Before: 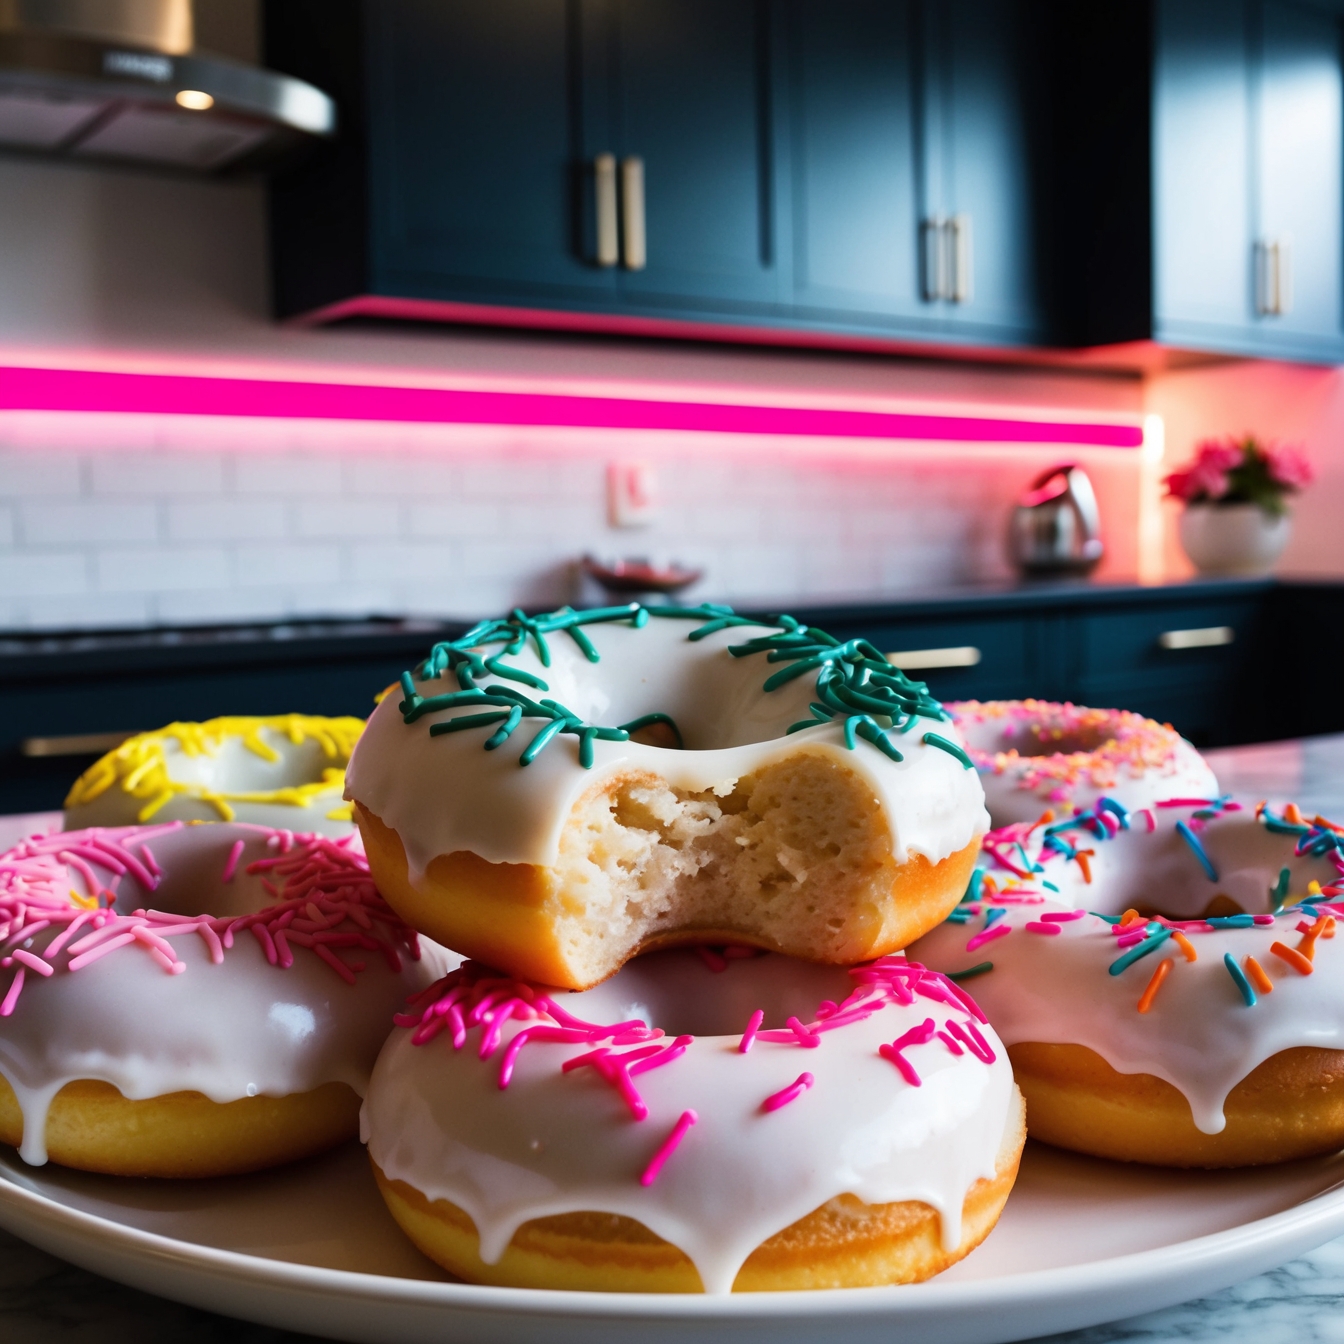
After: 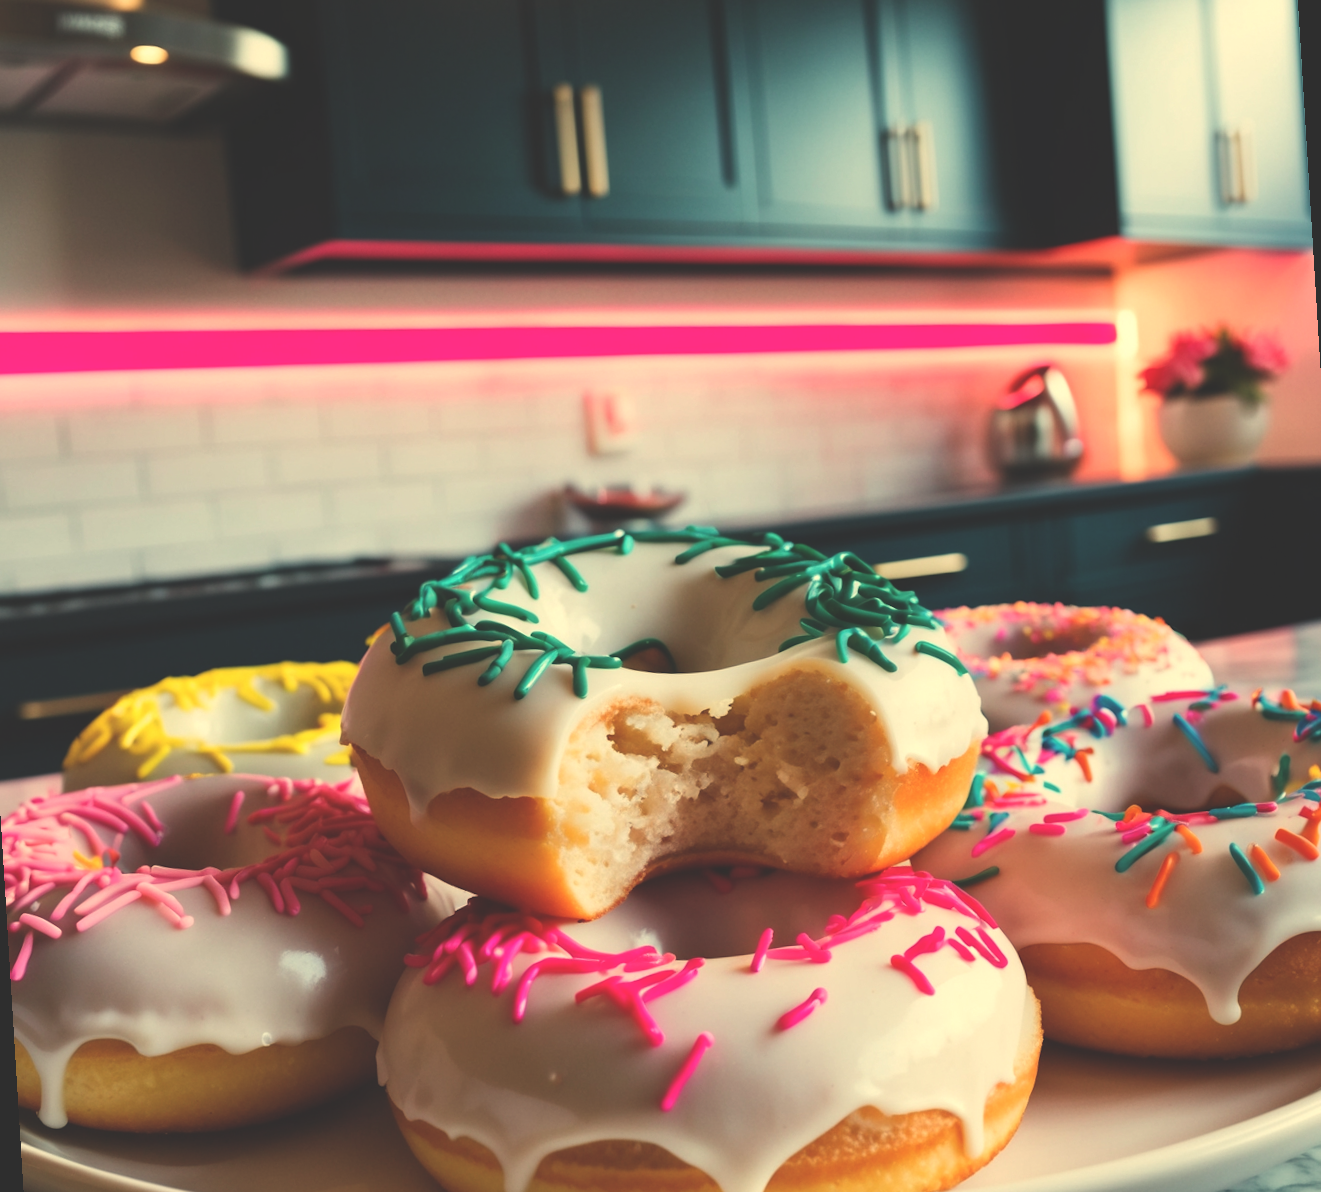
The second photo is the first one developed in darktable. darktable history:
exposure: black level correction -0.028, compensate highlight preservation false
rotate and perspective: rotation -3.52°, crop left 0.036, crop right 0.964, crop top 0.081, crop bottom 0.919
white balance: red 1.08, blue 0.791
